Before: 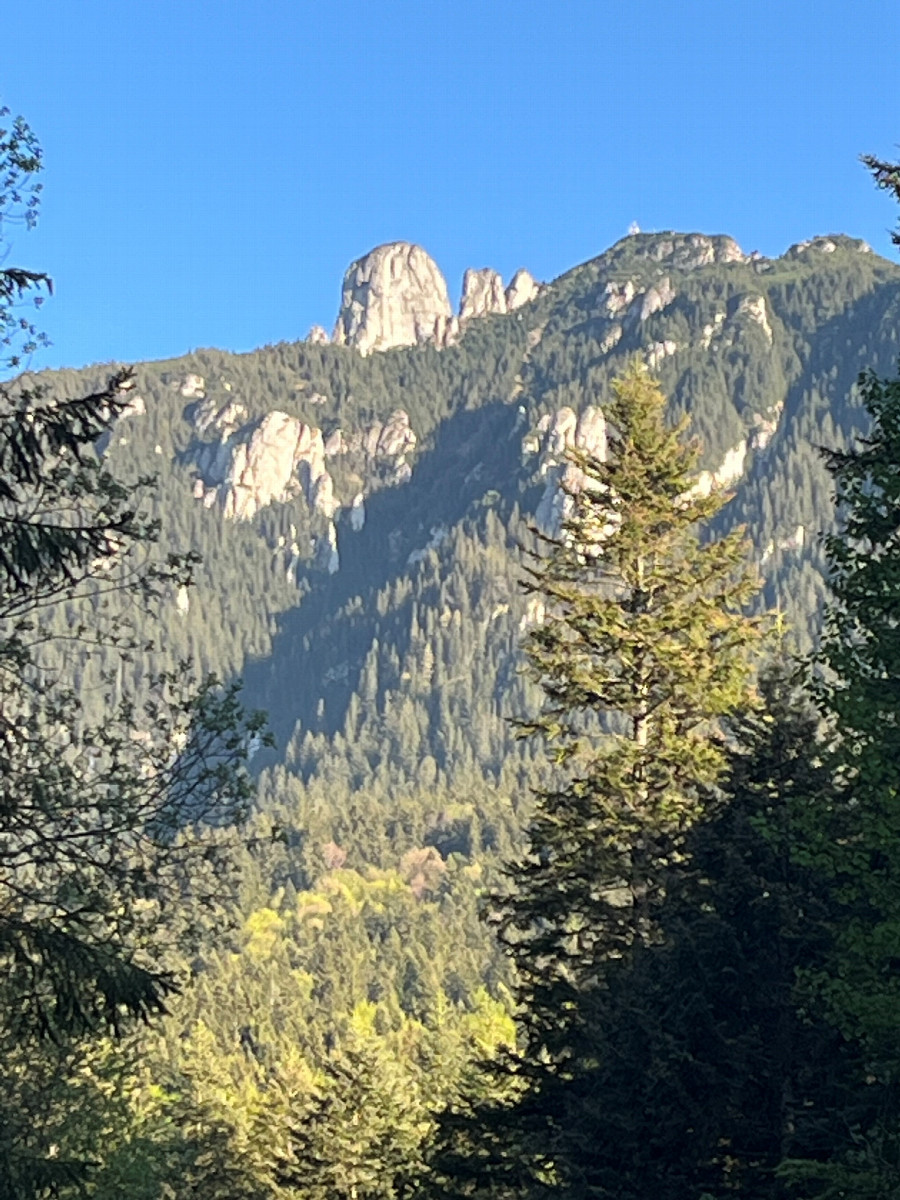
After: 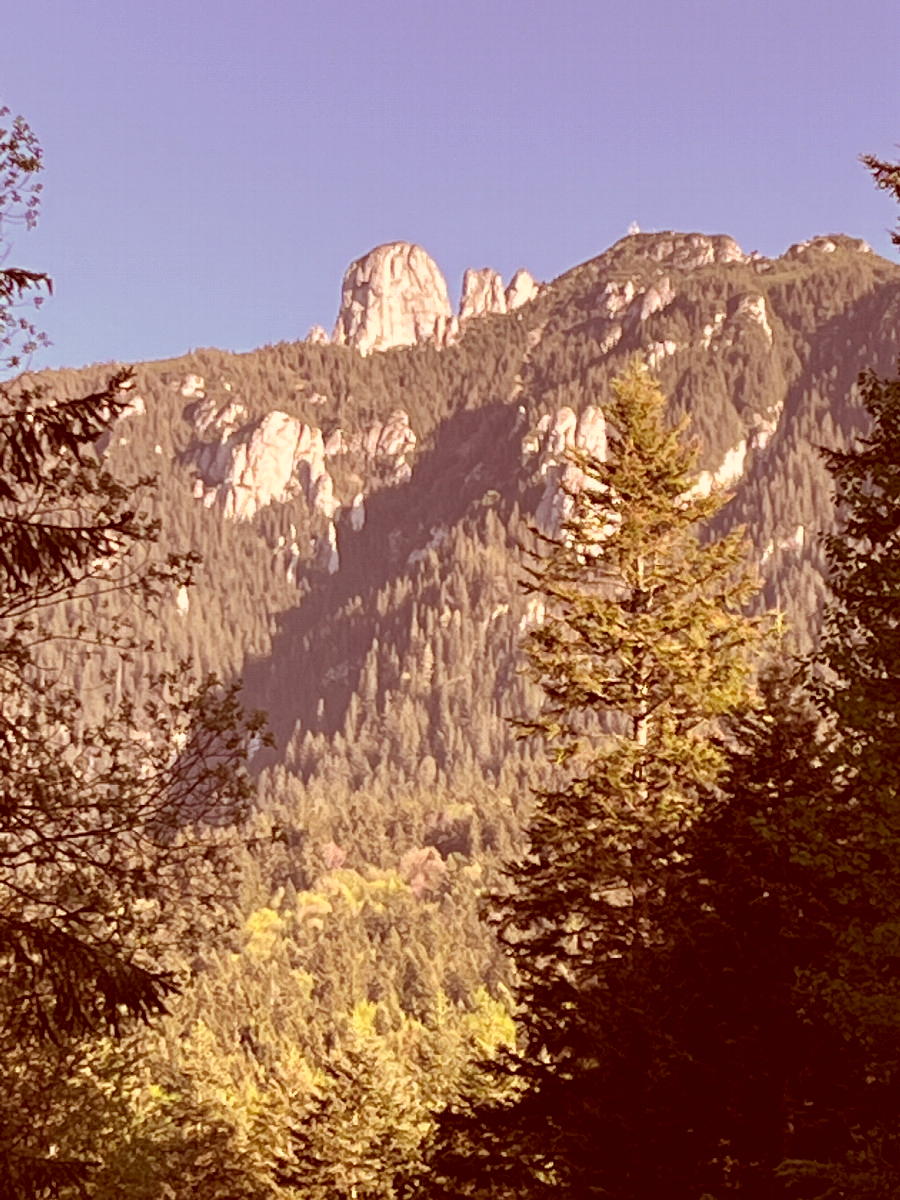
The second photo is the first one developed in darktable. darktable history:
vibrance: on, module defaults
color correction: highlights a* 9.03, highlights b* 8.71, shadows a* 40, shadows b* 40, saturation 0.8
